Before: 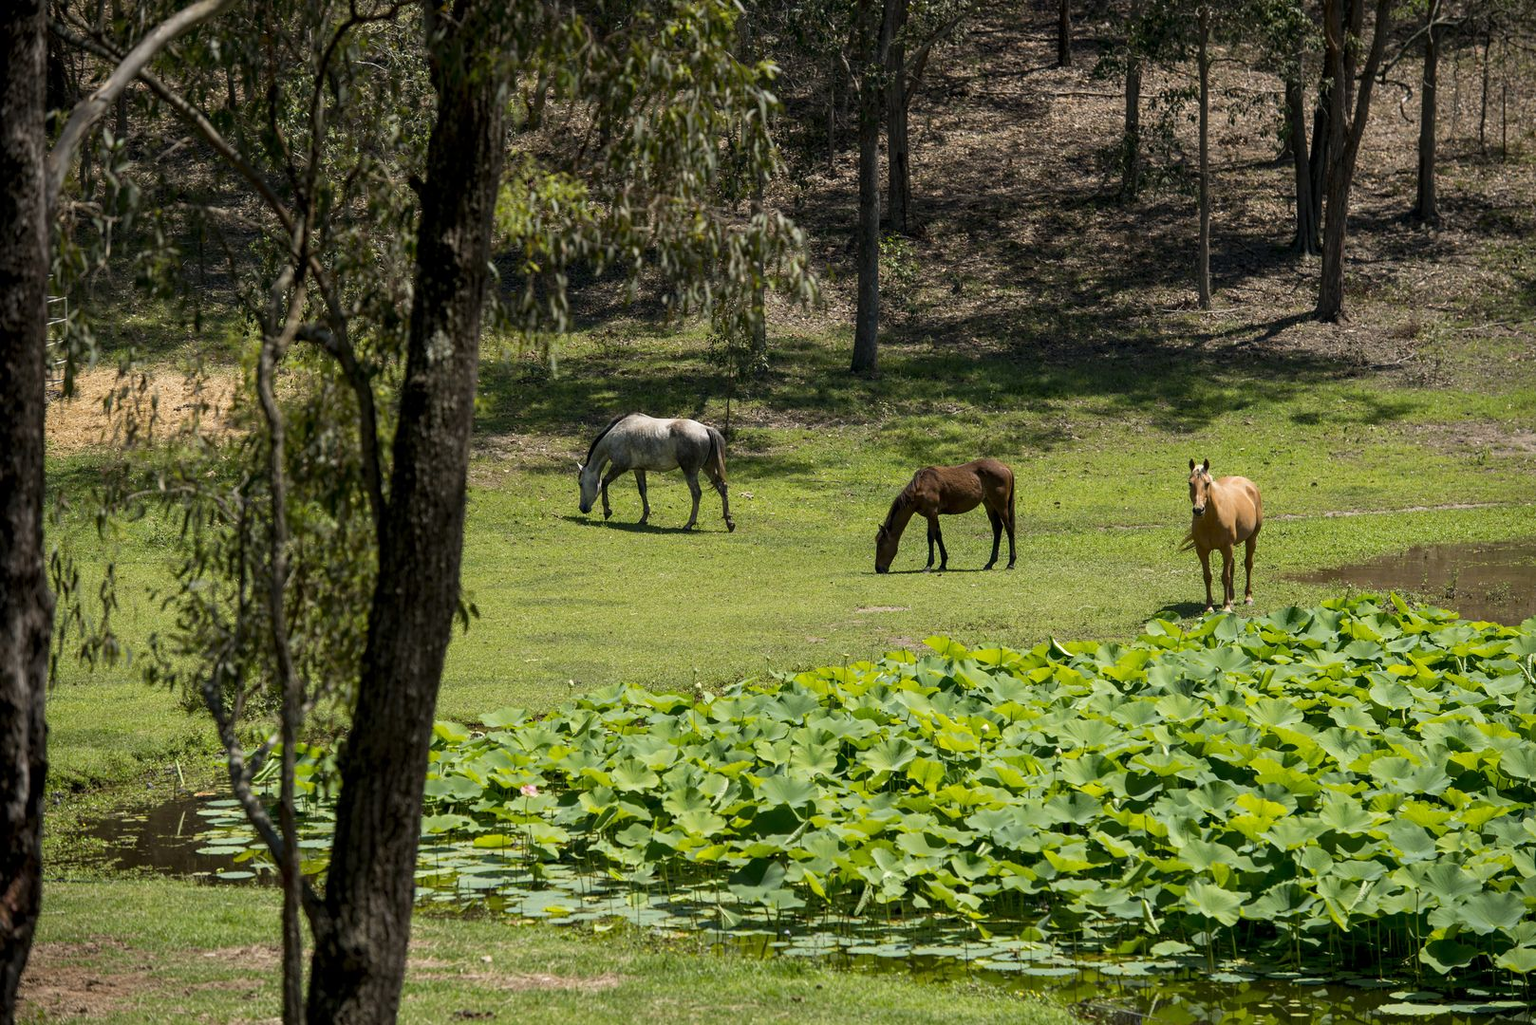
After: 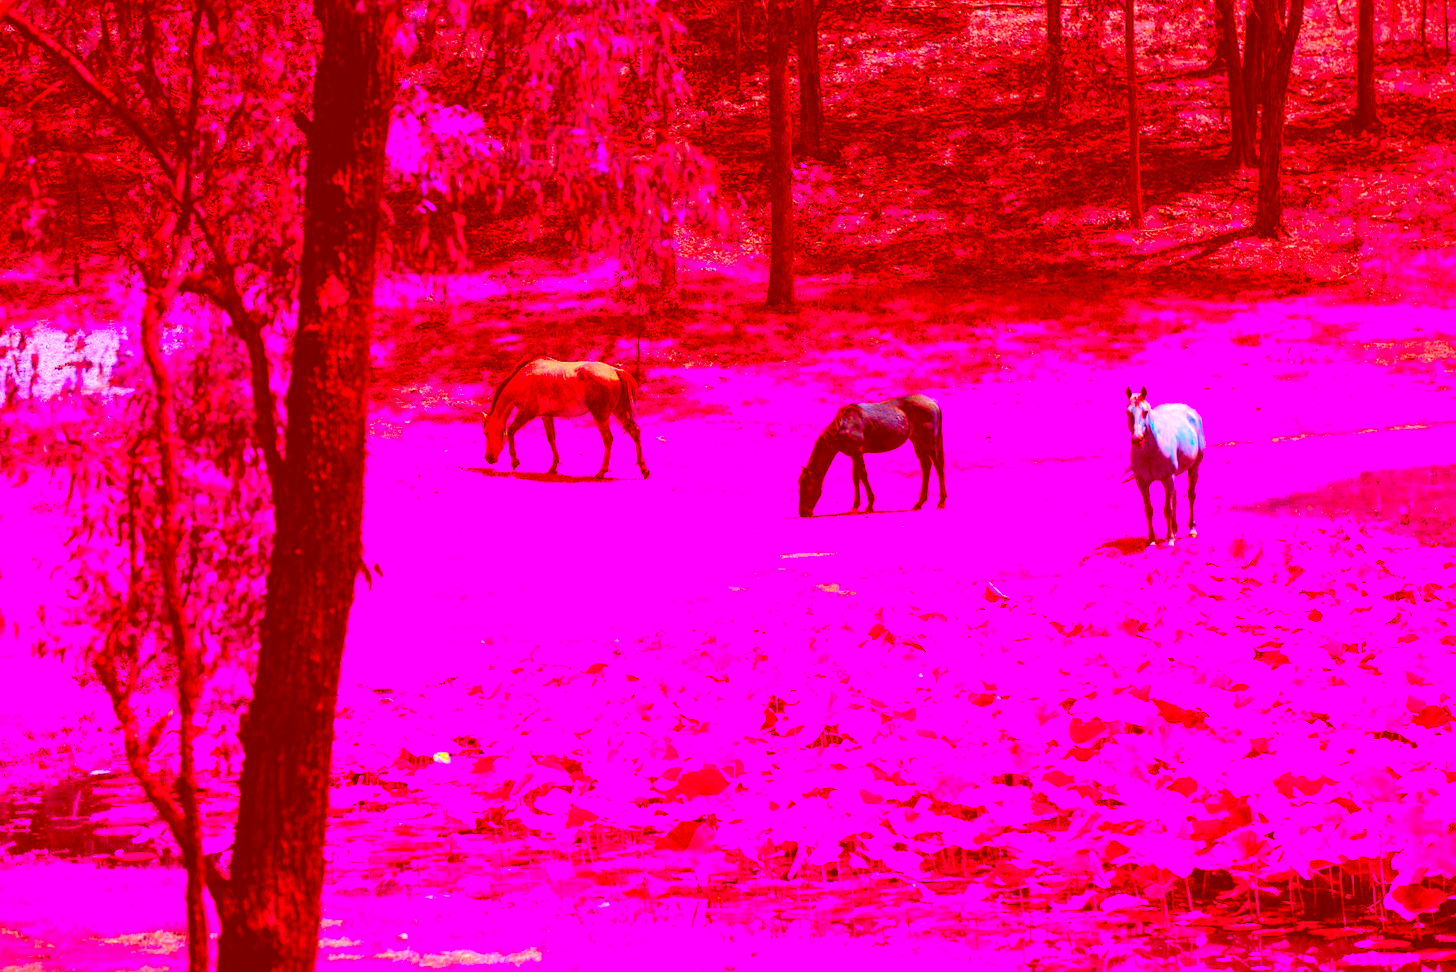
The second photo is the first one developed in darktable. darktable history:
color balance rgb: perceptual saturation grading › global saturation 25.21%, contrast 4.077%
color correction: highlights a* -39.55, highlights b* -39.64, shadows a* -39.82, shadows b* -39.2, saturation -2.99
exposure: black level correction 0, exposure 0.694 EV, compensate highlight preservation false
tone equalizer: edges refinement/feathering 500, mask exposure compensation -1.57 EV, preserve details no
crop and rotate: angle 1.82°, left 5.749%, top 5.717%
